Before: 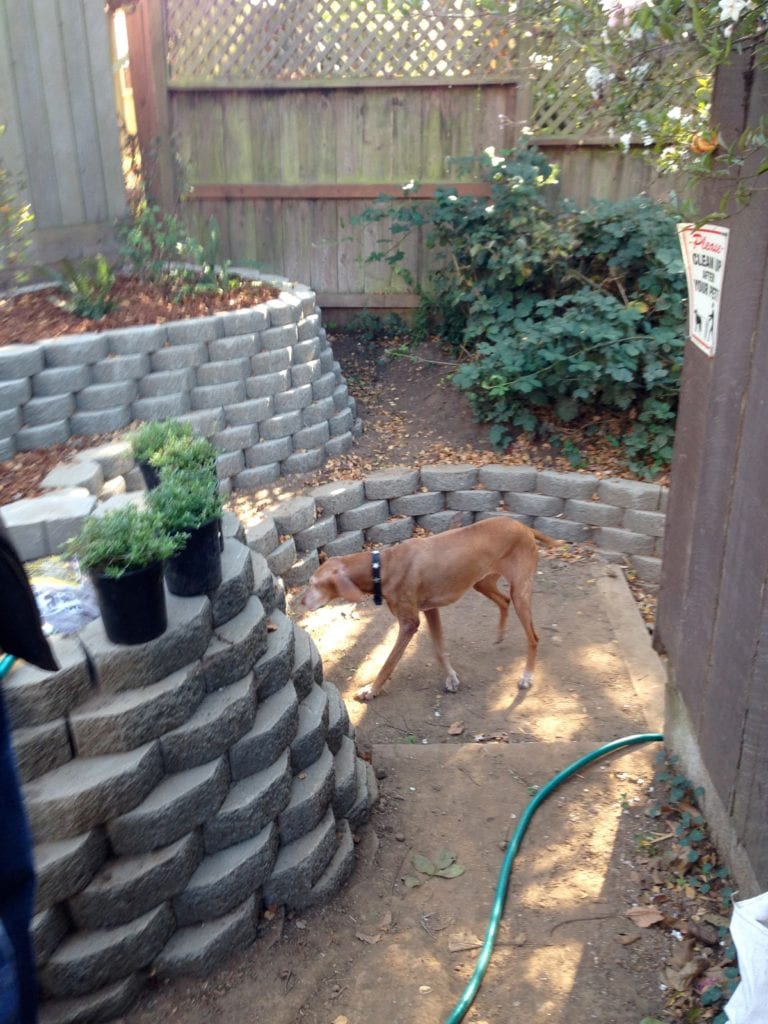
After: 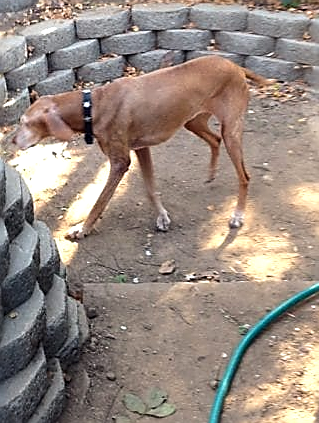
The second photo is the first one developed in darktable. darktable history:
crop: left 37.697%, top 45.063%, right 20.677%, bottom 13.561%
tone equalizer: -8 EV -0.444 EV, -7 EV -0.375 EV, -6 EV -0.307 EV, -5 EV -0.222 EV, -3 EV 0.208 EV, -2 EV 0.322 EV, -1 EV 0.391 EV, +0 EV 0.428 EV, edges refinement/feathering 500, mask exposure compensation -1.57 EV, preserve details no
sharpen: radius 1.422, amount 1.25, threshold 0.709
